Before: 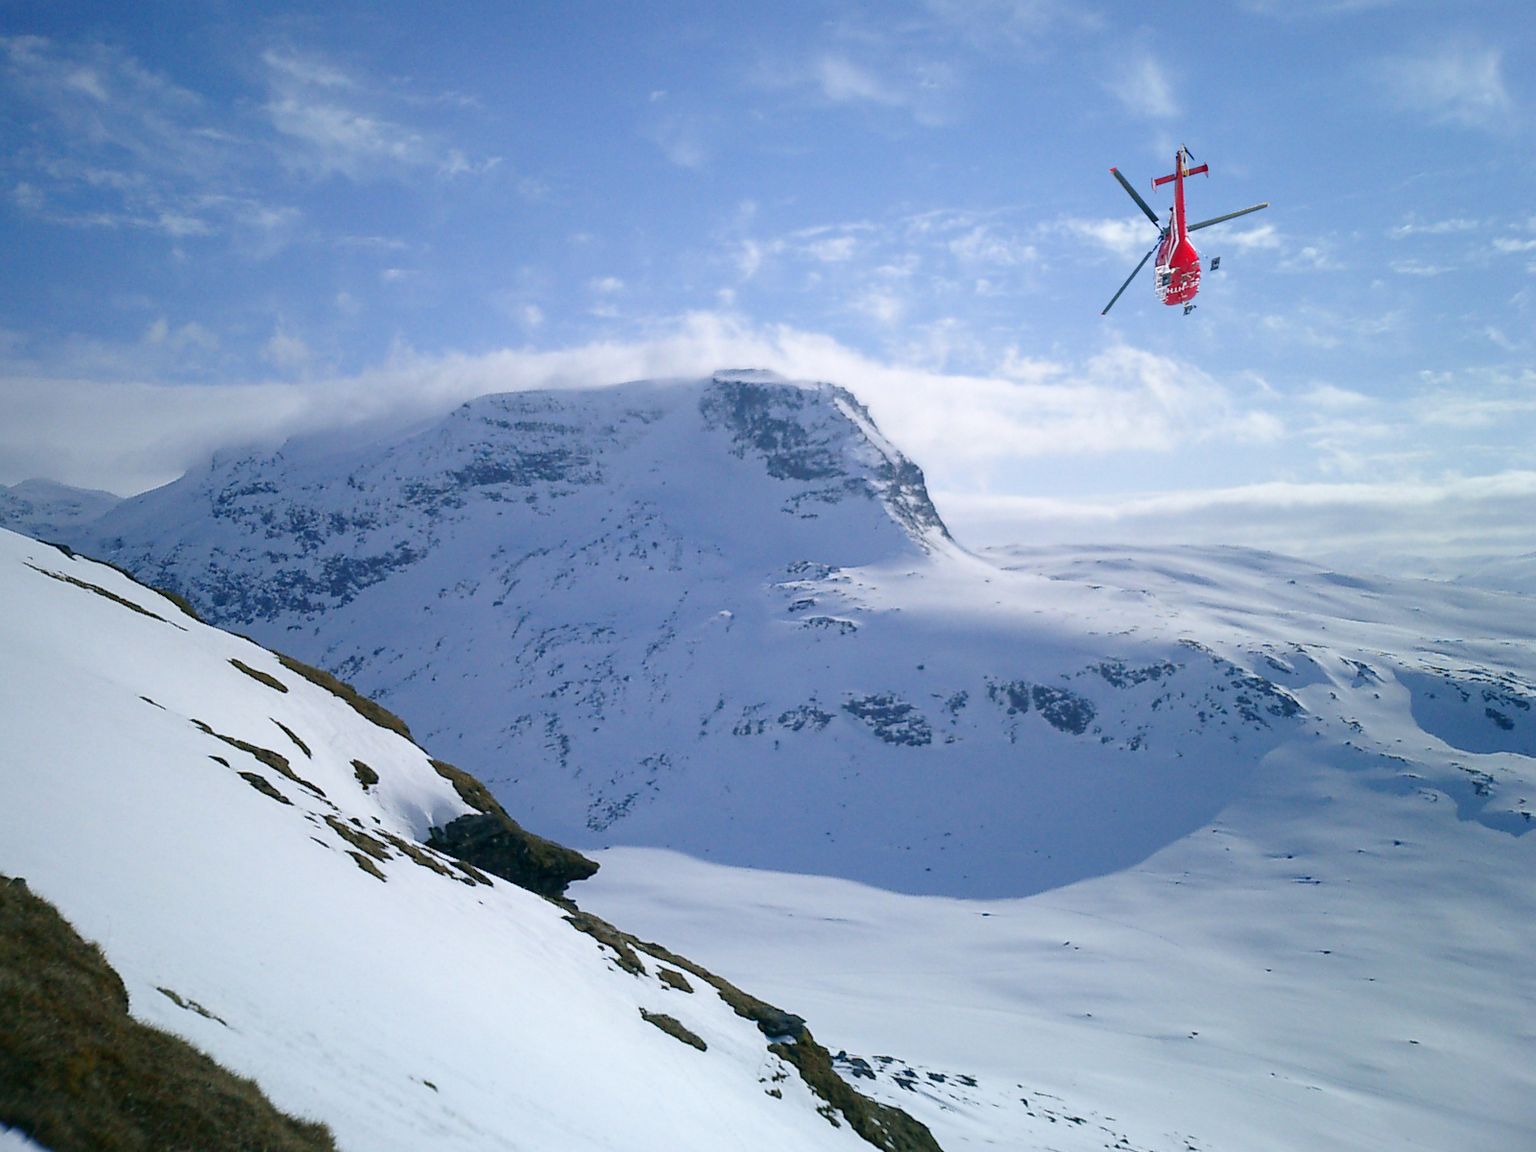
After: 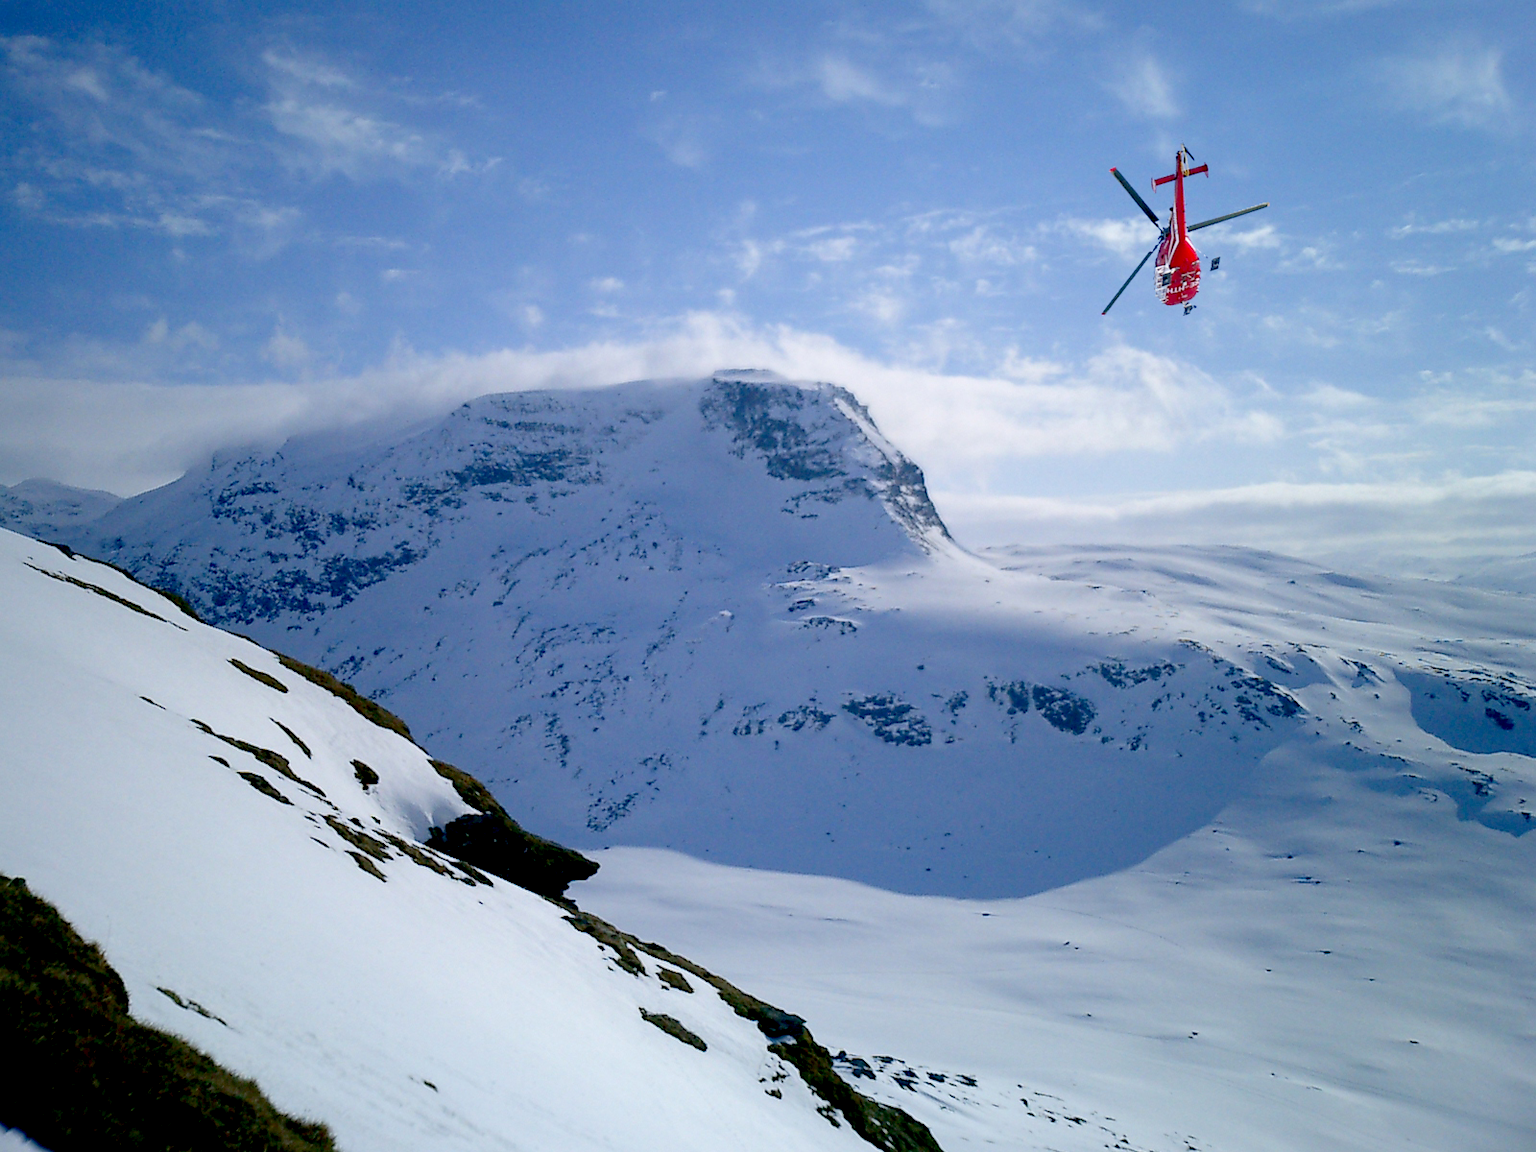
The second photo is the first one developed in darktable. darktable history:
tone equalizer: edges refinement/feathering 500, mask exposure compensation -1.57 EV, preserve details no
exposure: black level correction 0.03, exposure -0.08 EV, compensate highlight preservation false
